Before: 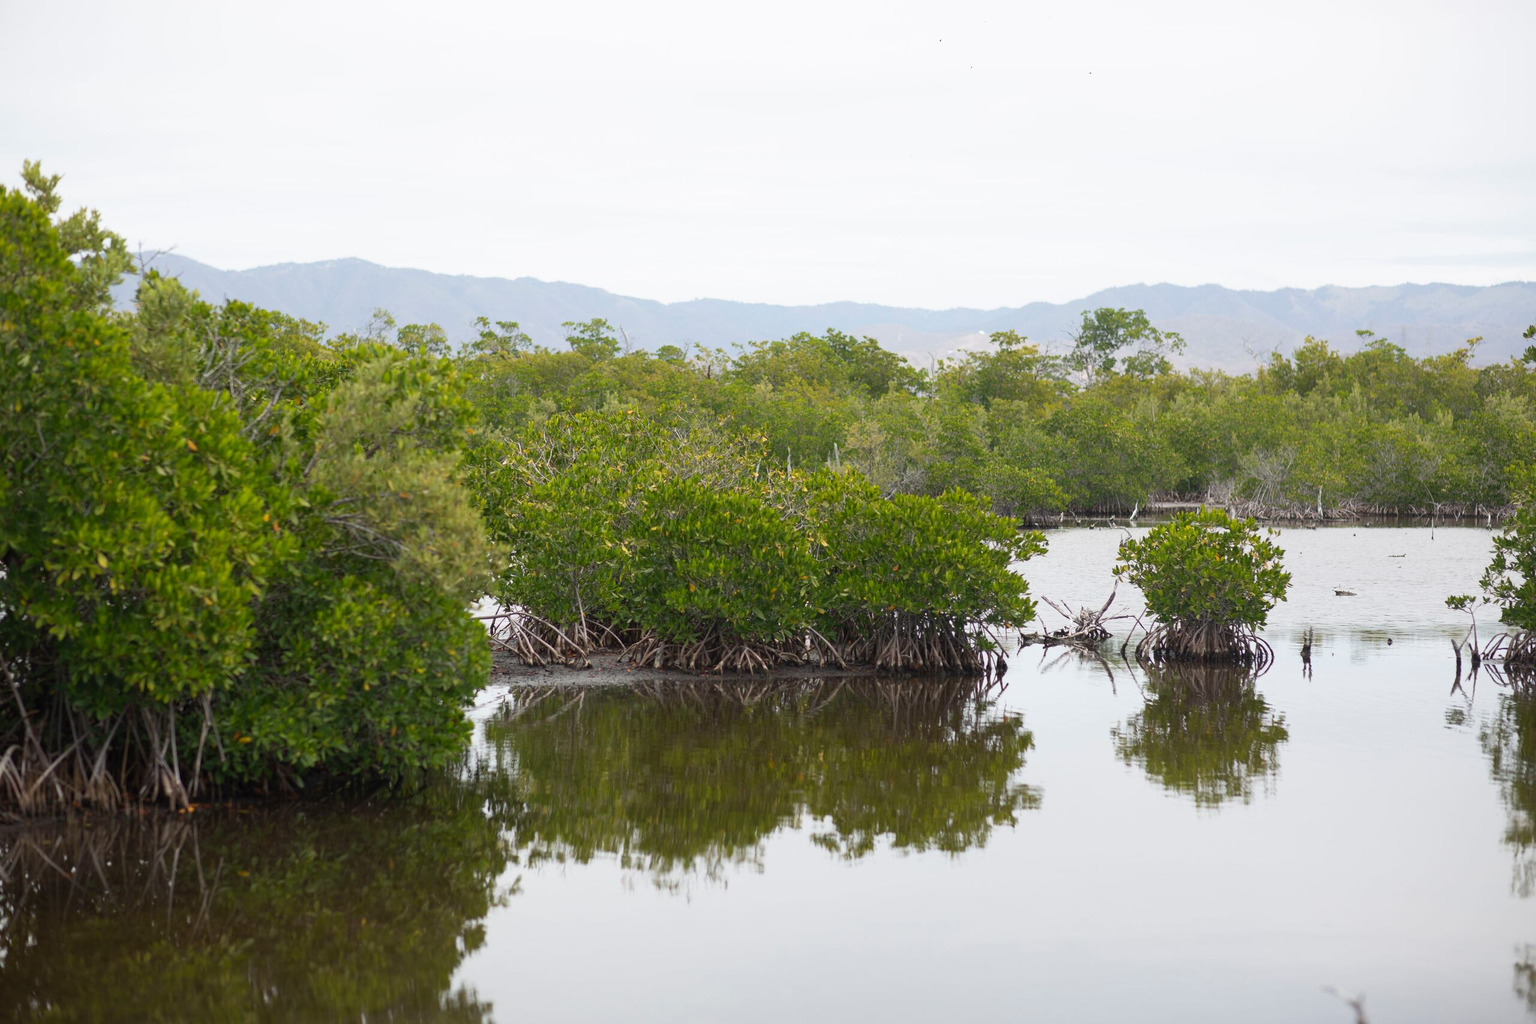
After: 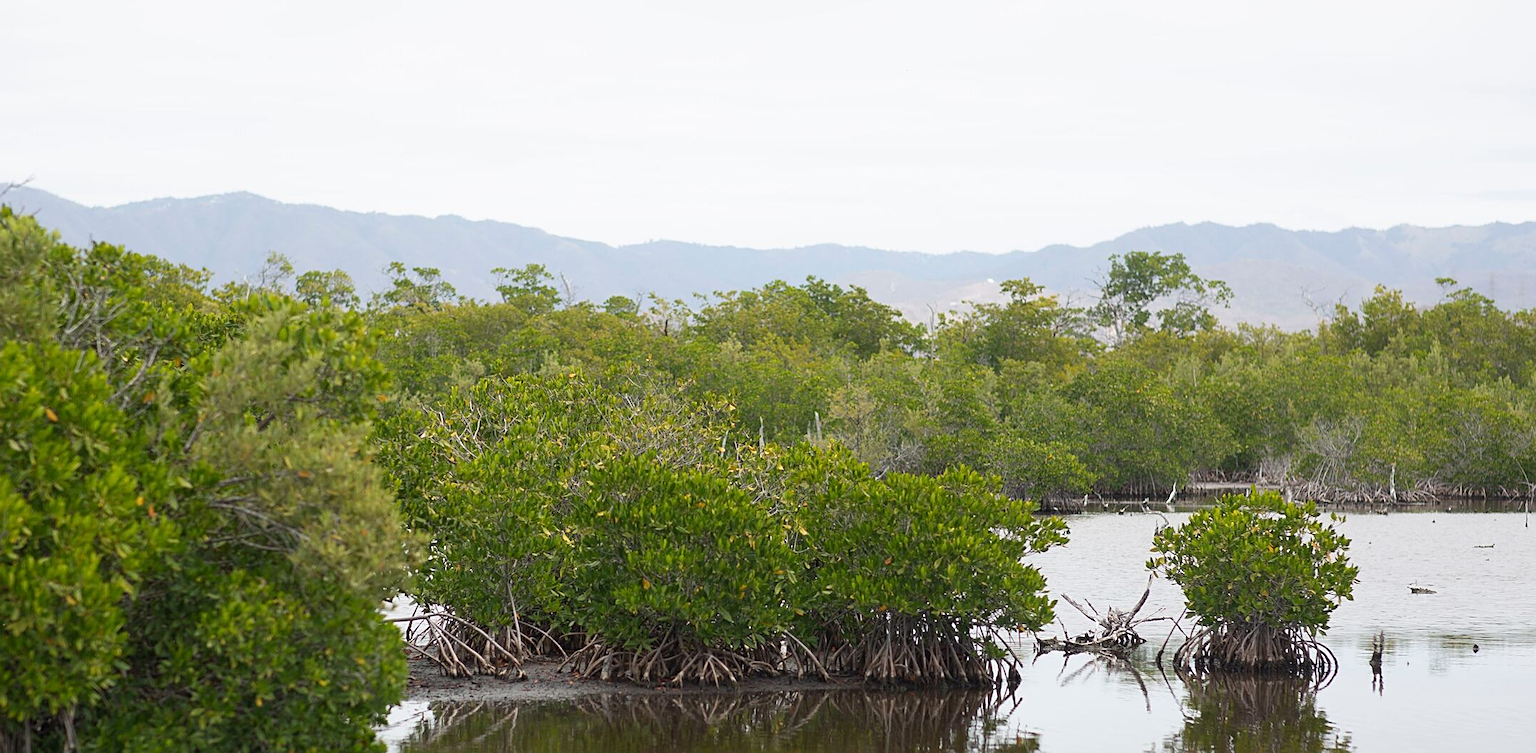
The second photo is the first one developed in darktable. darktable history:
sharpen: on, module defaults
crop and rotate: left 9.707%, top 9.444%, right 6.153%, bottom 28.641%
